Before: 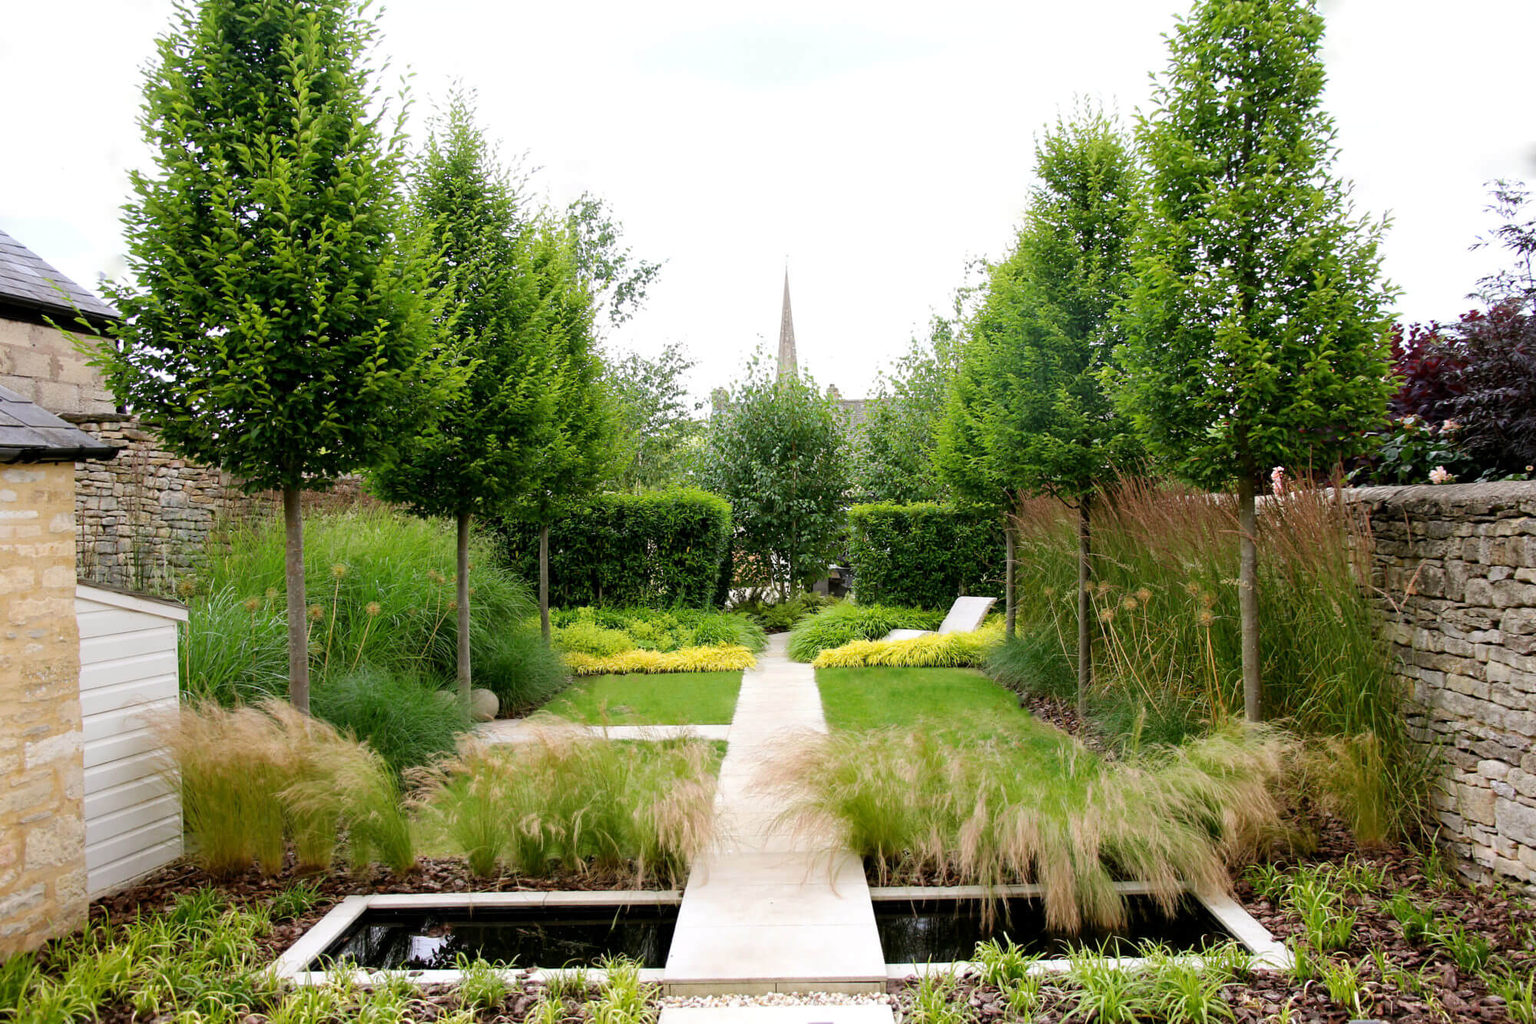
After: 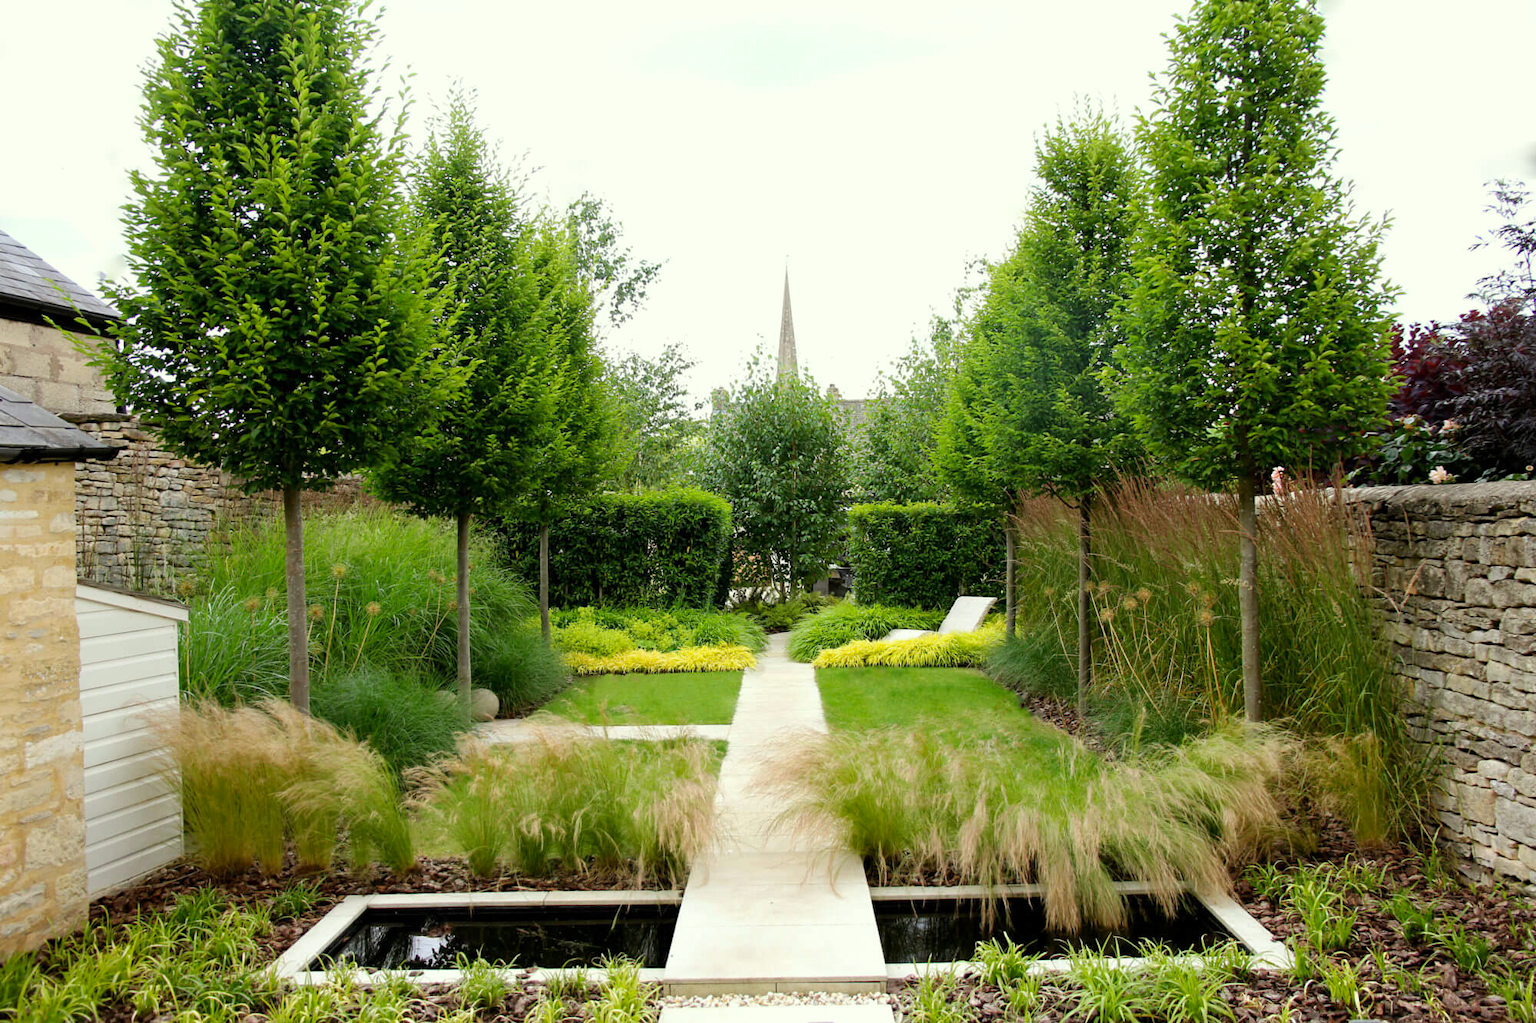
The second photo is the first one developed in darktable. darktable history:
color correction: highlights a* -4.39, highlights b* 6.44
